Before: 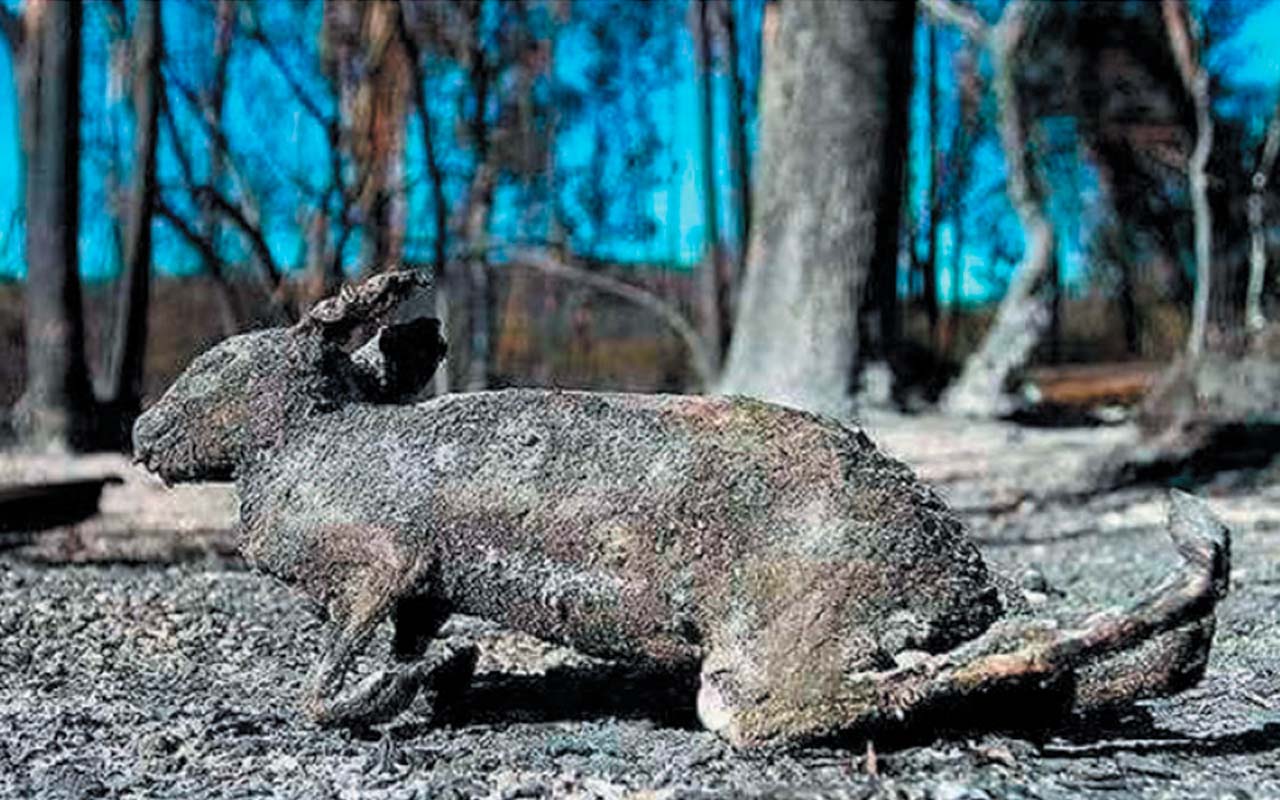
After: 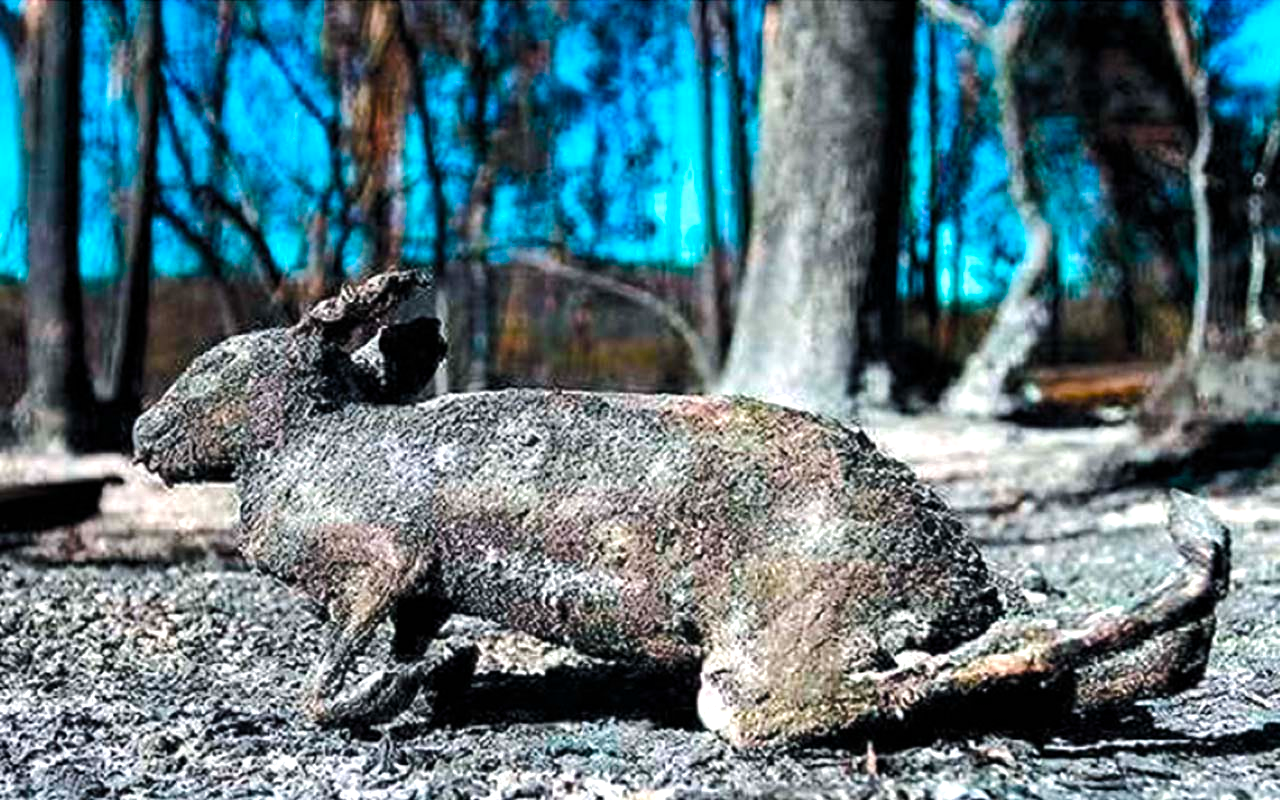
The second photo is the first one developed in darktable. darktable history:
color balance rgb: highlights gain › chroma 0.124%, highlights gain › hue 330.91°, perceptual saturation grading › global saturation 20%, perceptual saturation grading › highlights -25.418%, perceptual saturation grading › shadows 50.059%, perceptual brilliance grading › highlights 18.328%, perceptual brilliance grading › mid-tones 31.613%, perceptual brilliance grading › shadows -31.386%, global vibrance 10.967%
